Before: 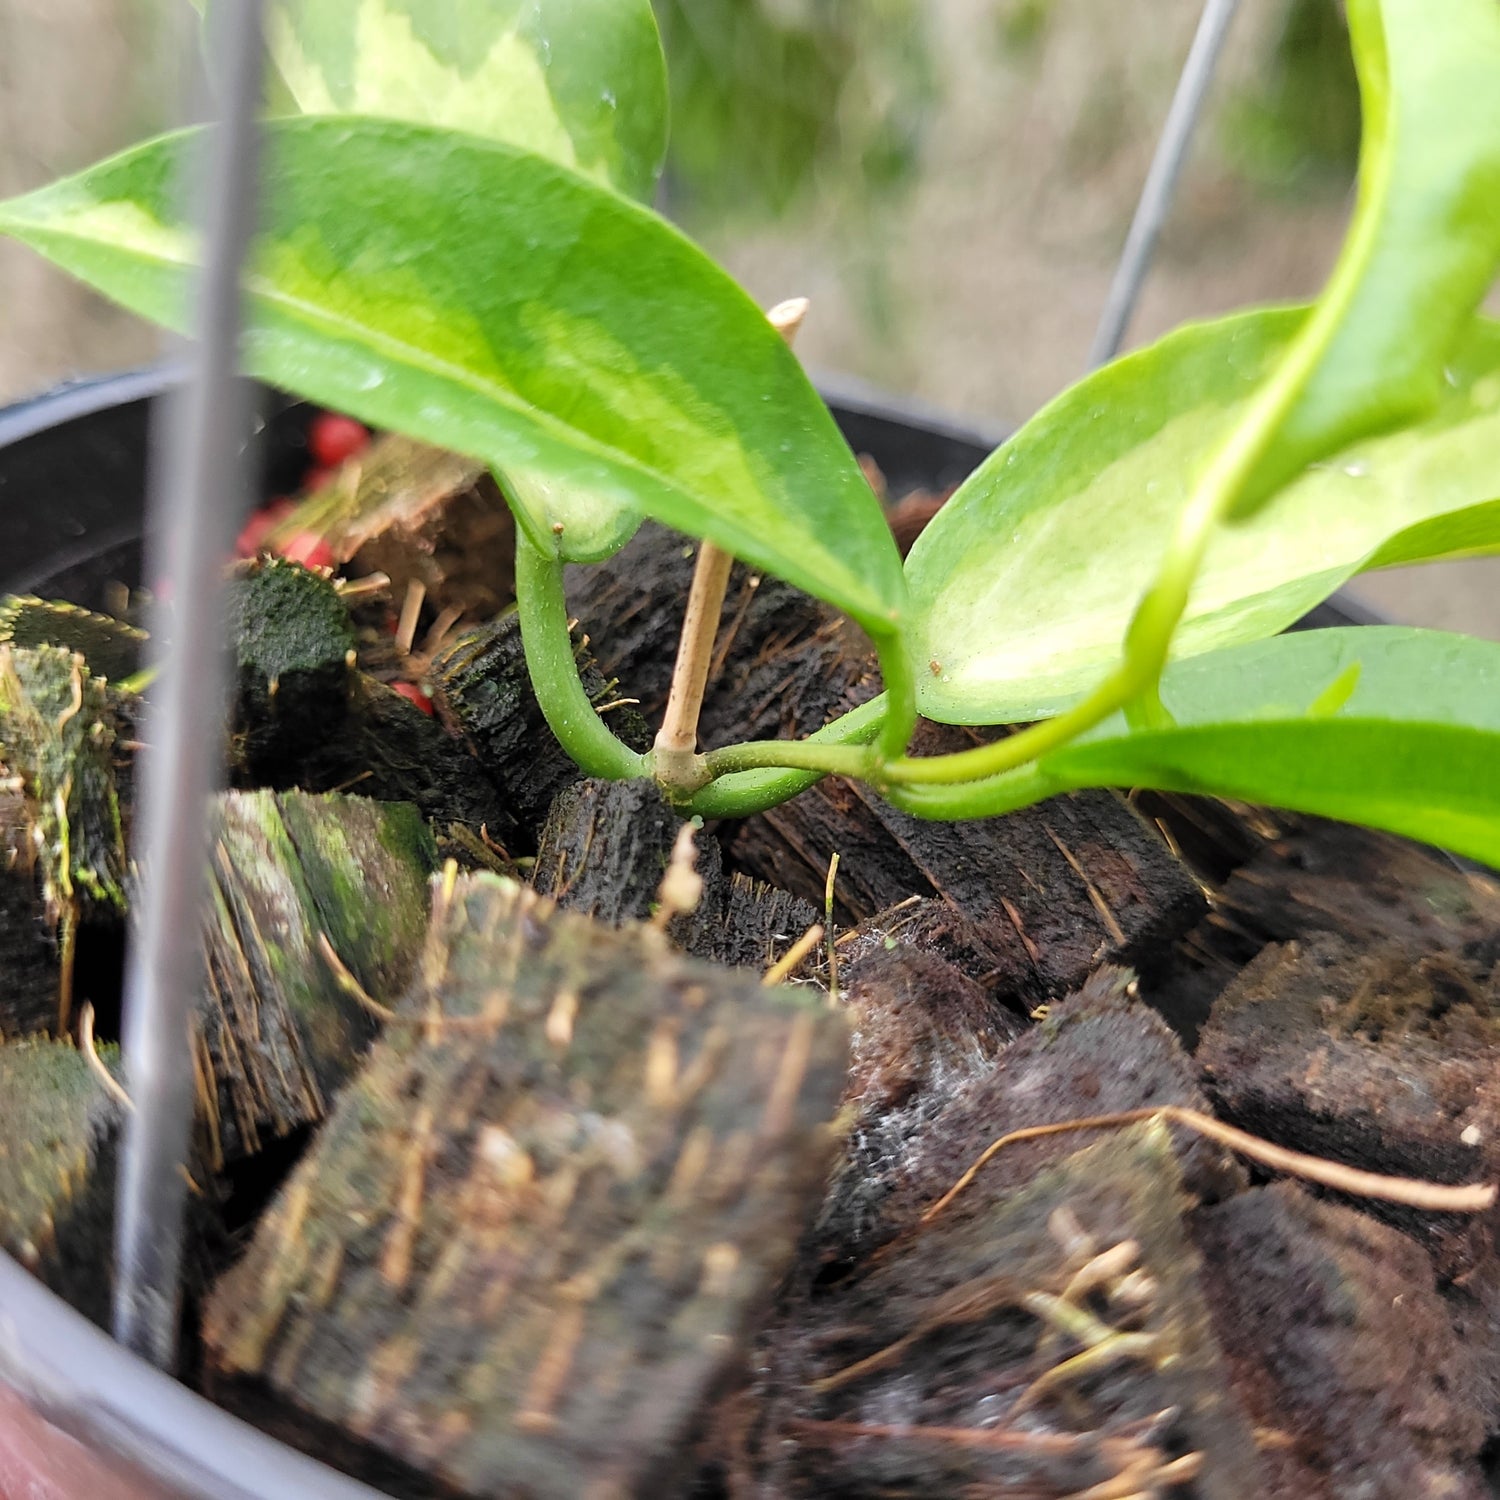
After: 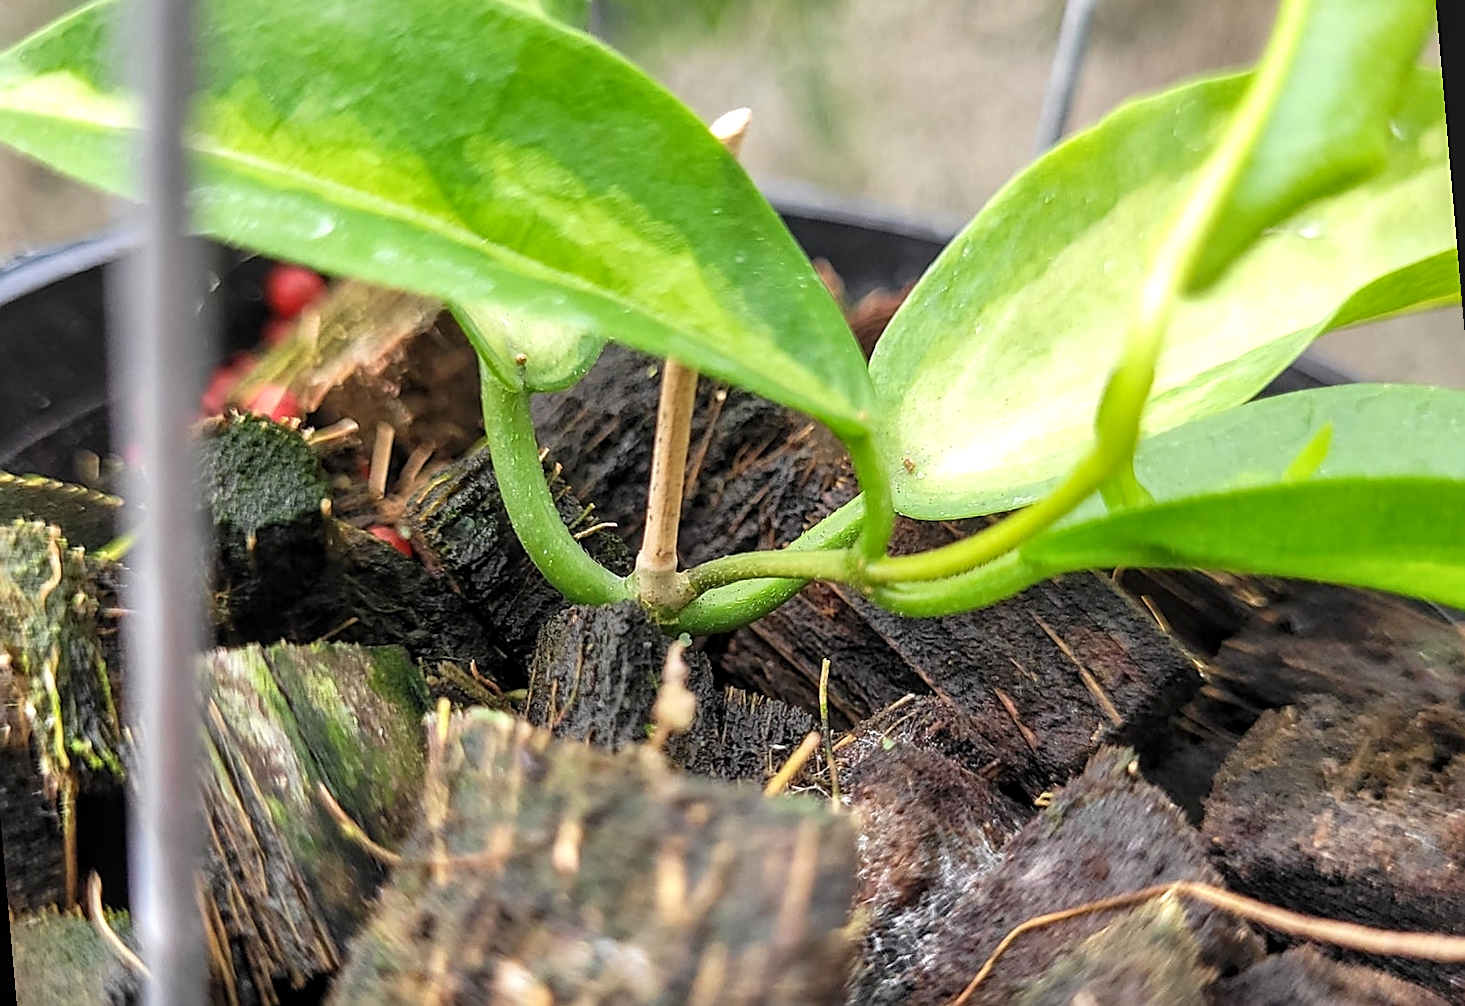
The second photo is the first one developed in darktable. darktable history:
crop and rotate: top 5.667%, bottom 14.937%
sharpen: on, module defaults
local contrast: on, module defaults
rotate and perspective: rotation -5°, crop left 0.05, crop right 0.952, crop top 0.11, crop bottom 0.89
exposure: exposure 0.207 EV, compensate highlight preservation false
